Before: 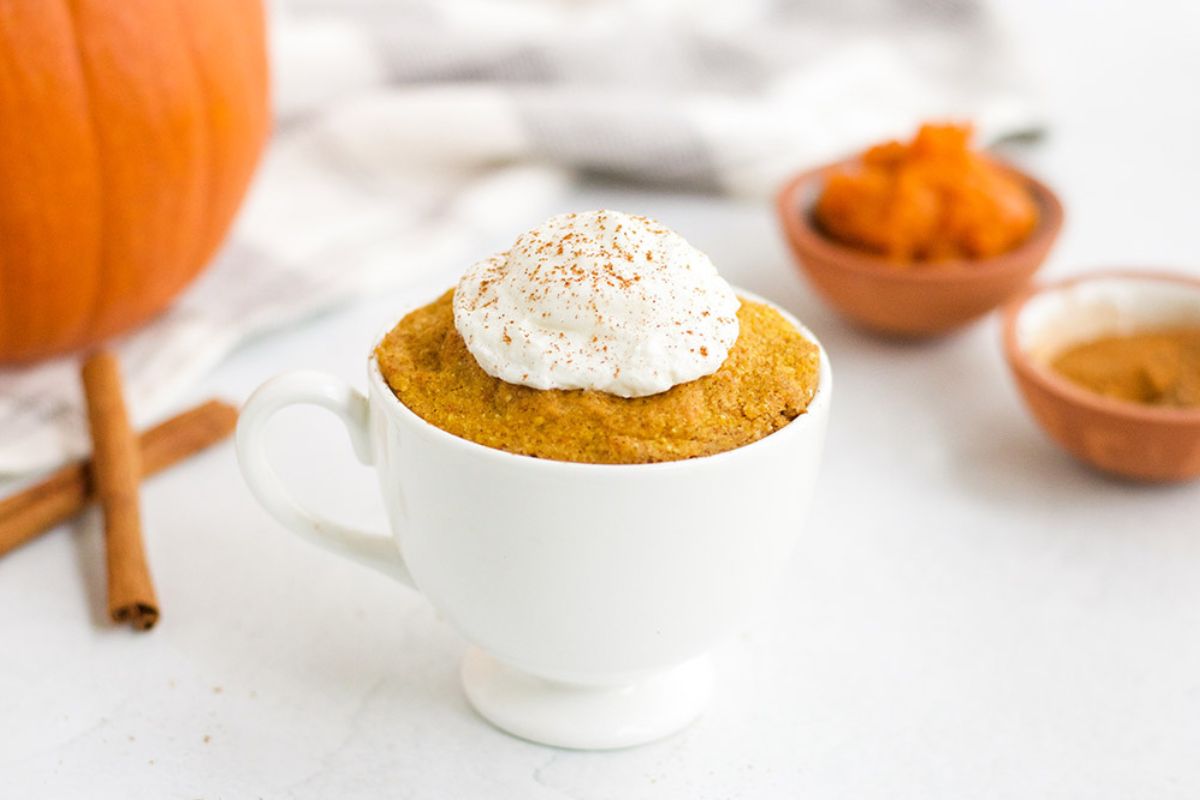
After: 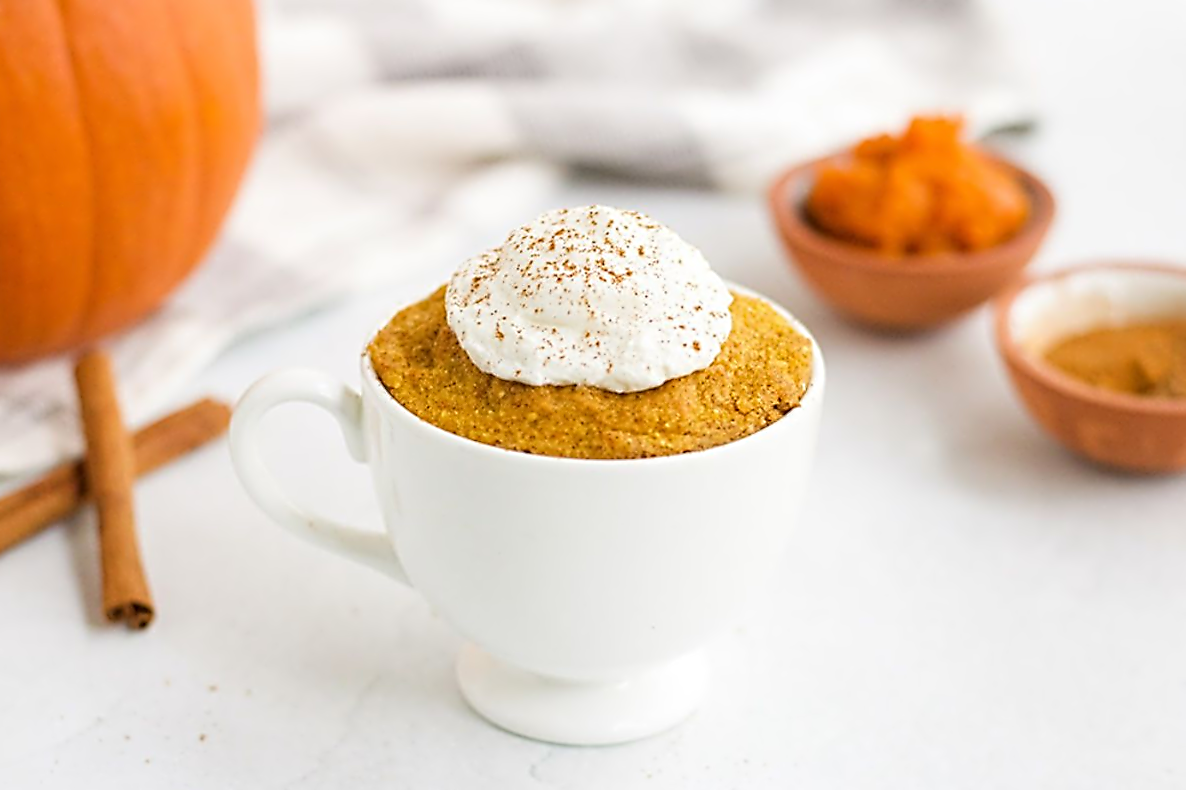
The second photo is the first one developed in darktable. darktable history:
contrast equalizer: y [[0.5, 0.5, 0.5, 0.515, 0.749, 0.84], [0.5 ×6], [0.5 ×6], [0, 0, 0, 0.001, 0.067, 0.262], [0 ×6]]
rotate and perspective: rotation -0.45°, automatic cropping original format, crop left 0.008, crop right 0.992, crop top 0.012, crop bottom 0.988
white balance: emerald 1
